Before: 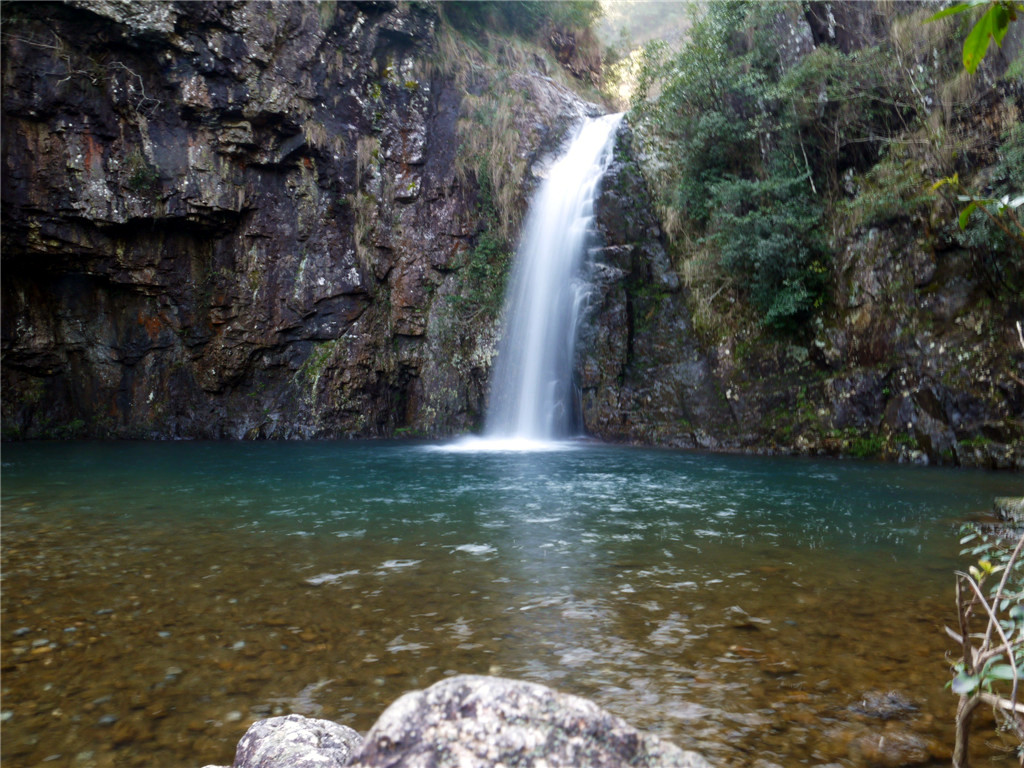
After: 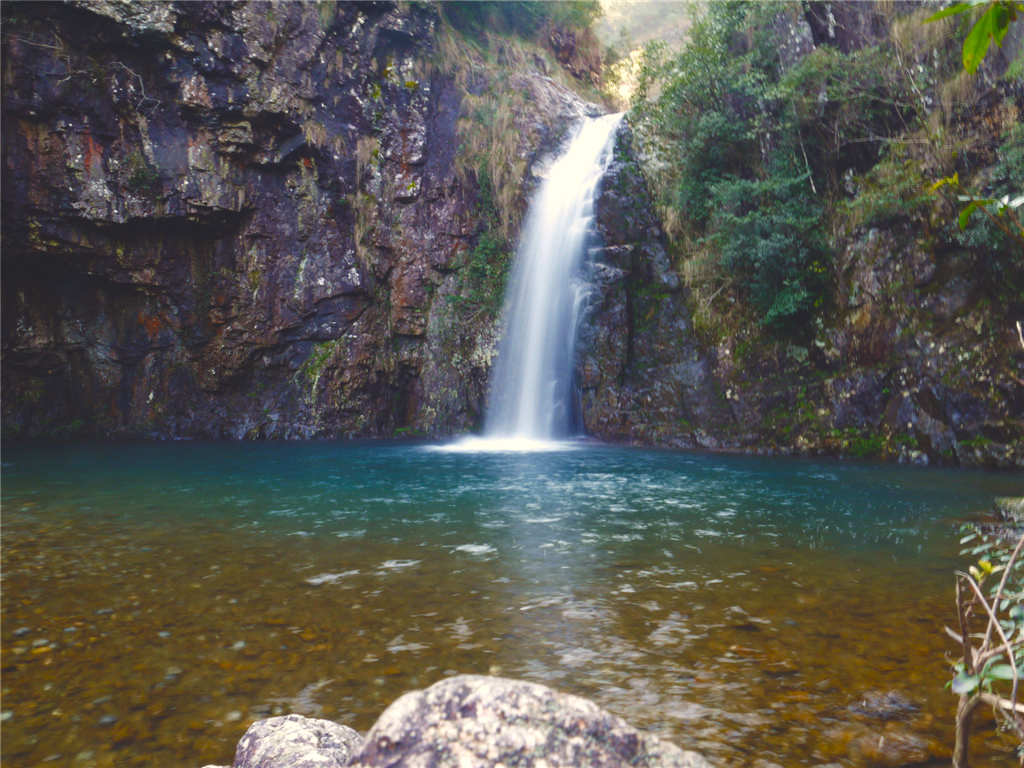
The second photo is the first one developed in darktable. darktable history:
white balance: emerald 1
color balance rgb: shadows lift › chroma 3%, shadows lift › hue 280.8°, power › hue 330°, highlights gain › chroma 3%, highlights gain › hue 75.6°, global offset › luminance 2%, perceptual saturation grading › global saturation 20%, perceptual saturation grading › highlights -25%, perceptual saturation grading › shadows 50%, global vibrance 20.33%
